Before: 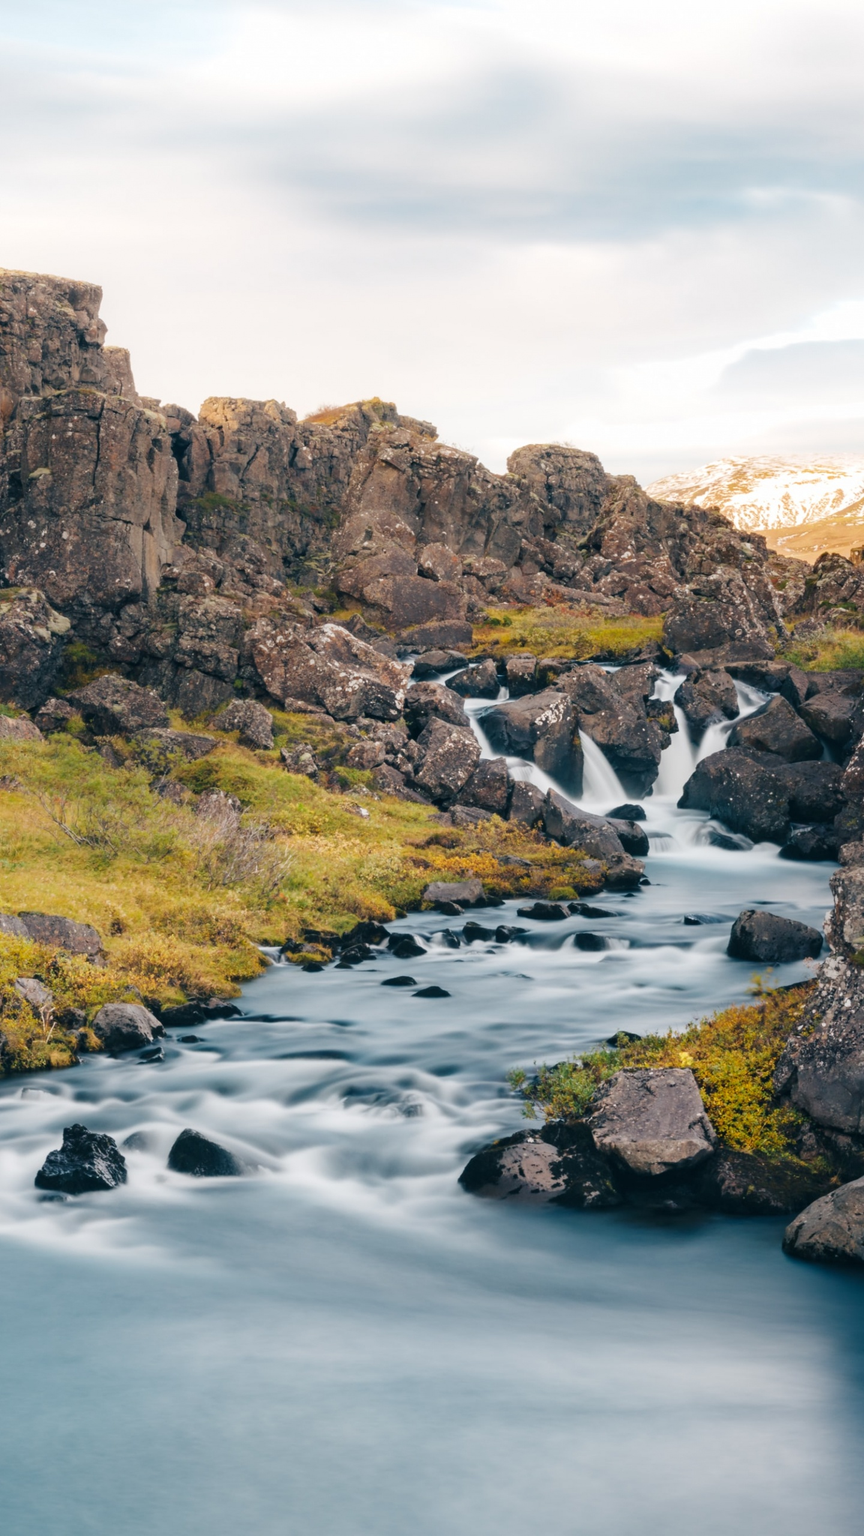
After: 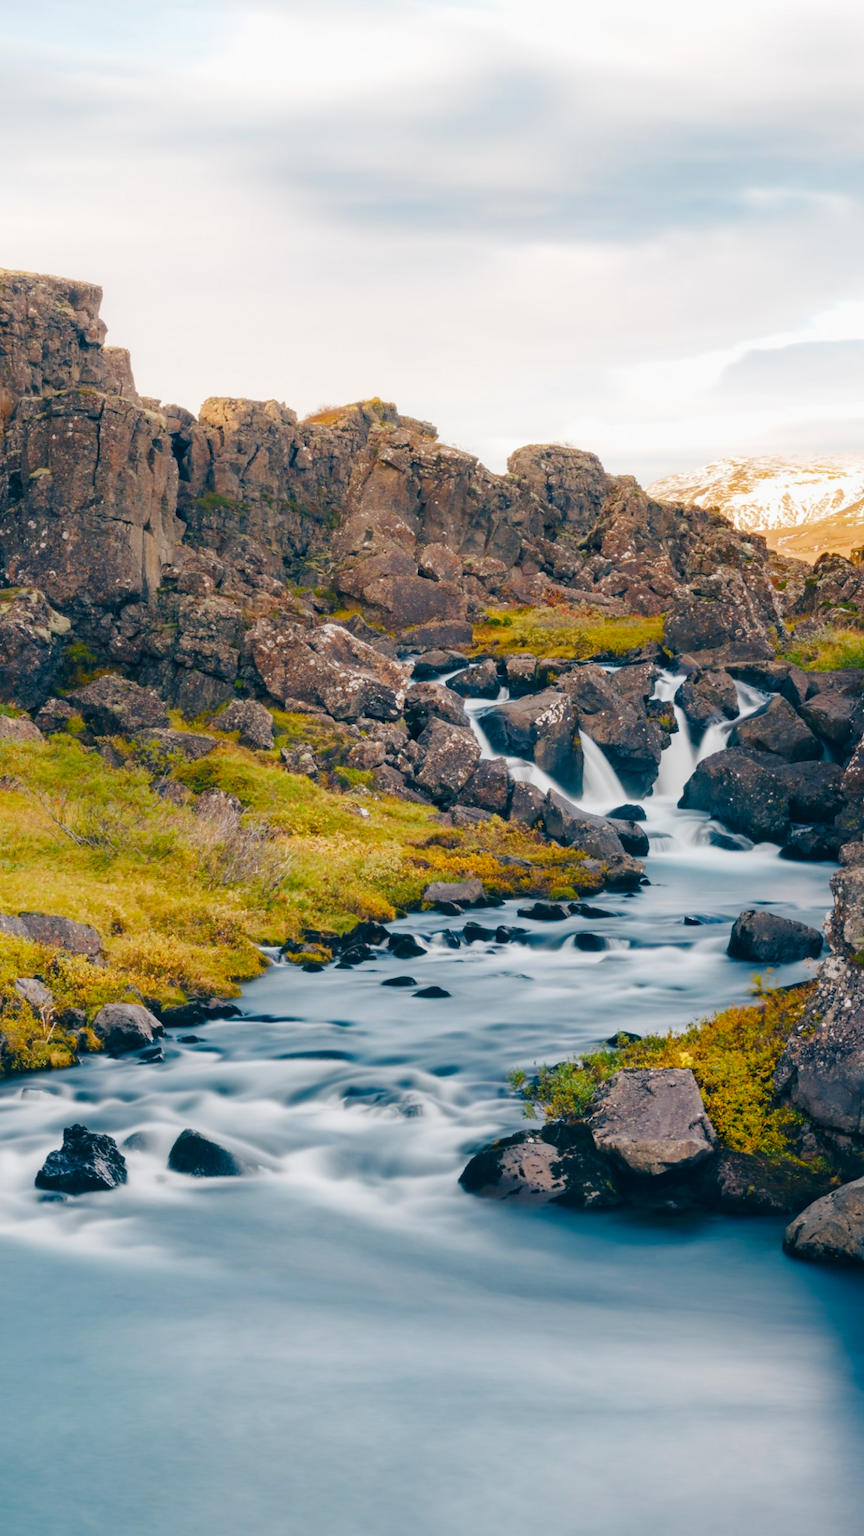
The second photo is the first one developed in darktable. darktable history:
color balance rgb: shadows lift › chroma 2.056%, shadows lift › hue 250.69°, linear chroma grading › global chroma 0.614%, perceptual saturation grading › global saturation 34.913%, perceptual saturation grading › highlights -29.9%, perceptual saturation grading › shadows 34.553%, perceptual brilliance grading › global brilliance 2.279%, perceptual brilliance grading › highlights -3.732%
